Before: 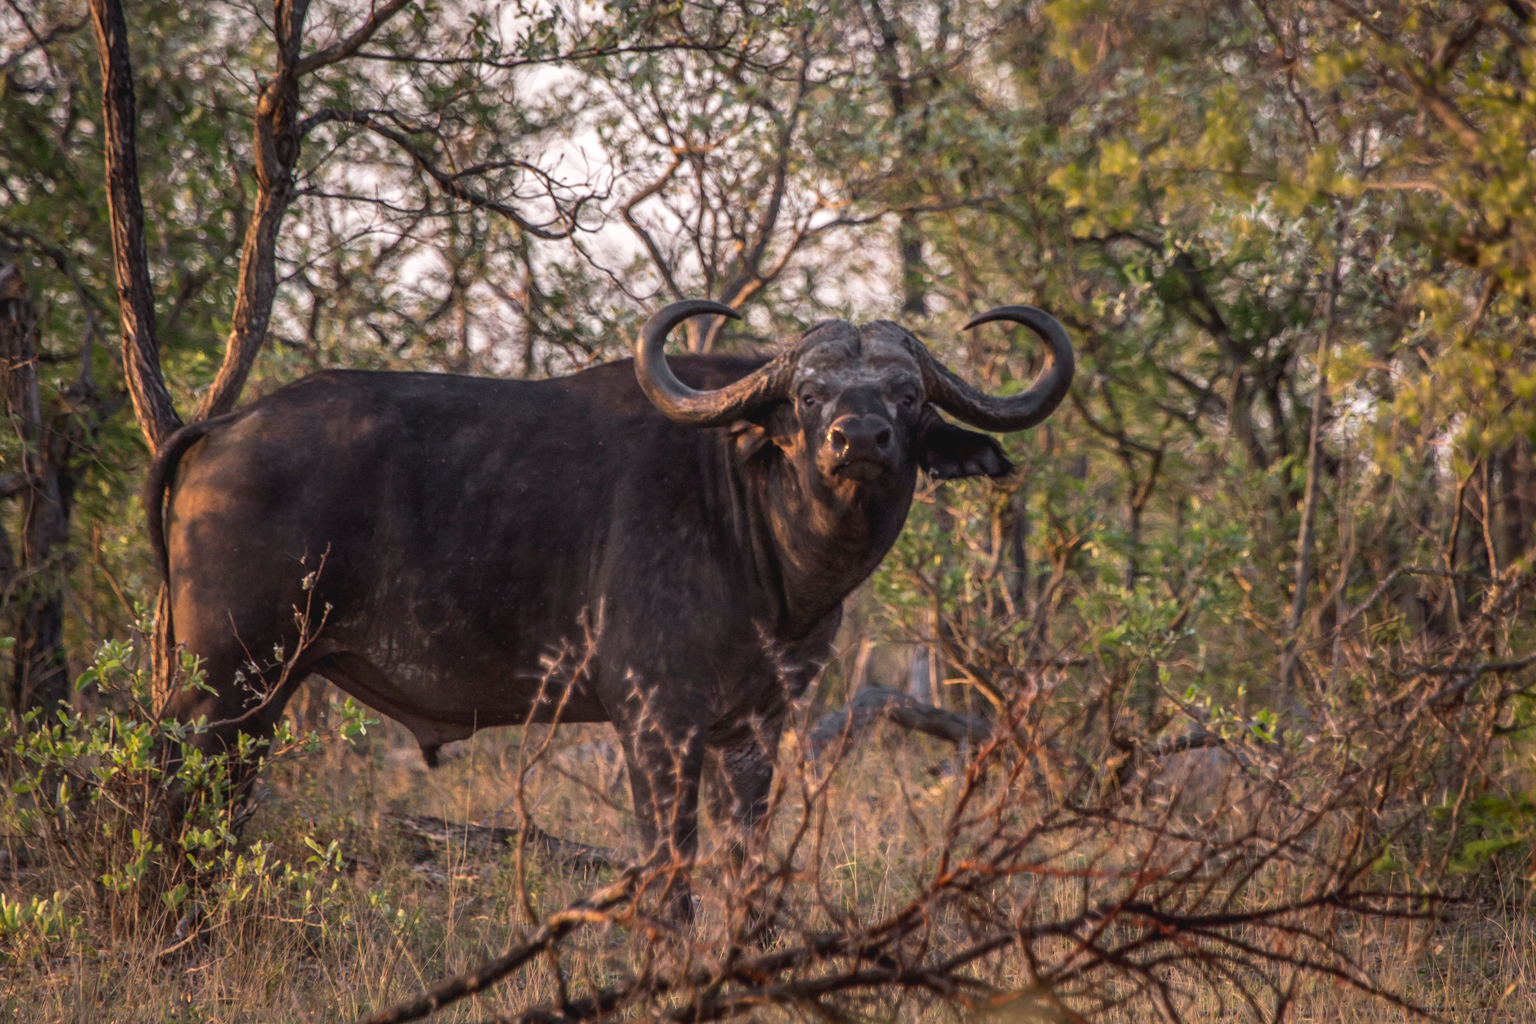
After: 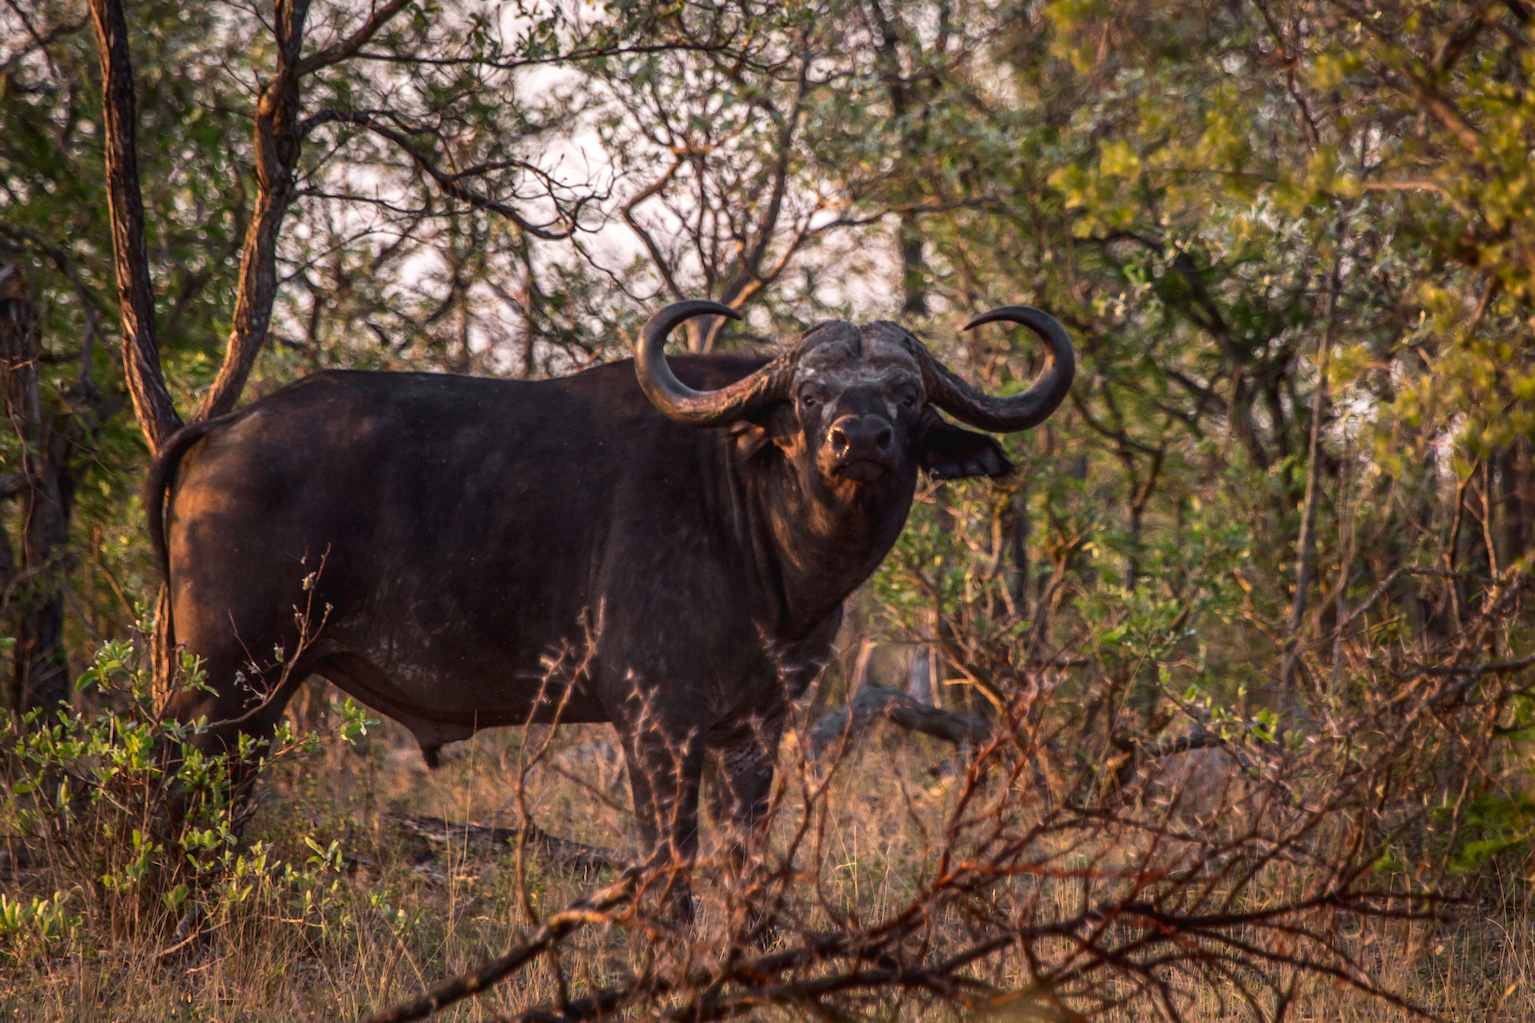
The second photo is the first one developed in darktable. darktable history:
contrast brightness saturation: contrast 0.131, brightness -0.045, saturation 0.153
